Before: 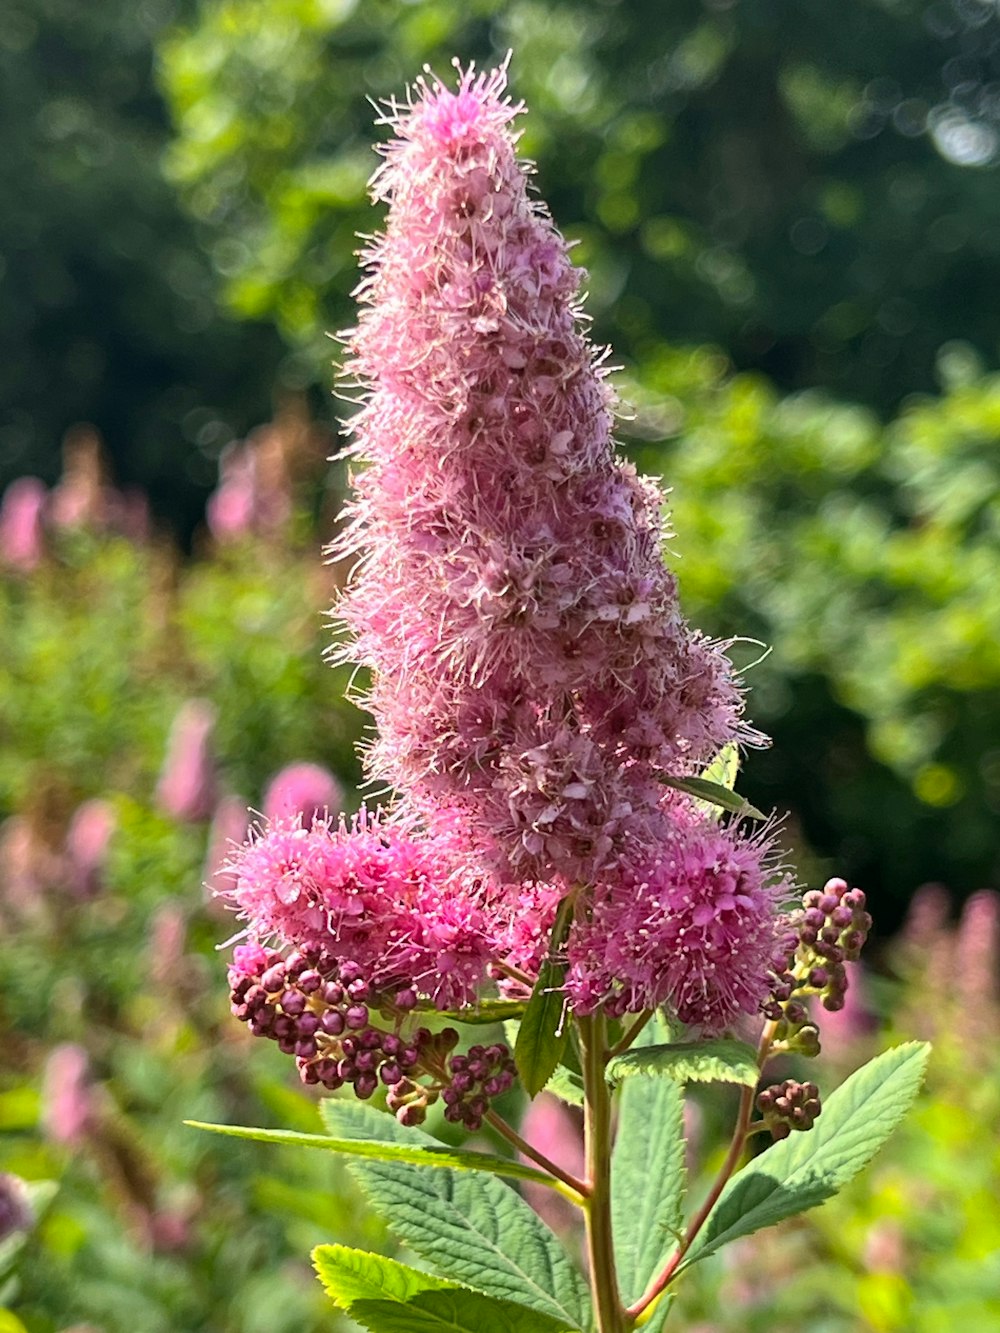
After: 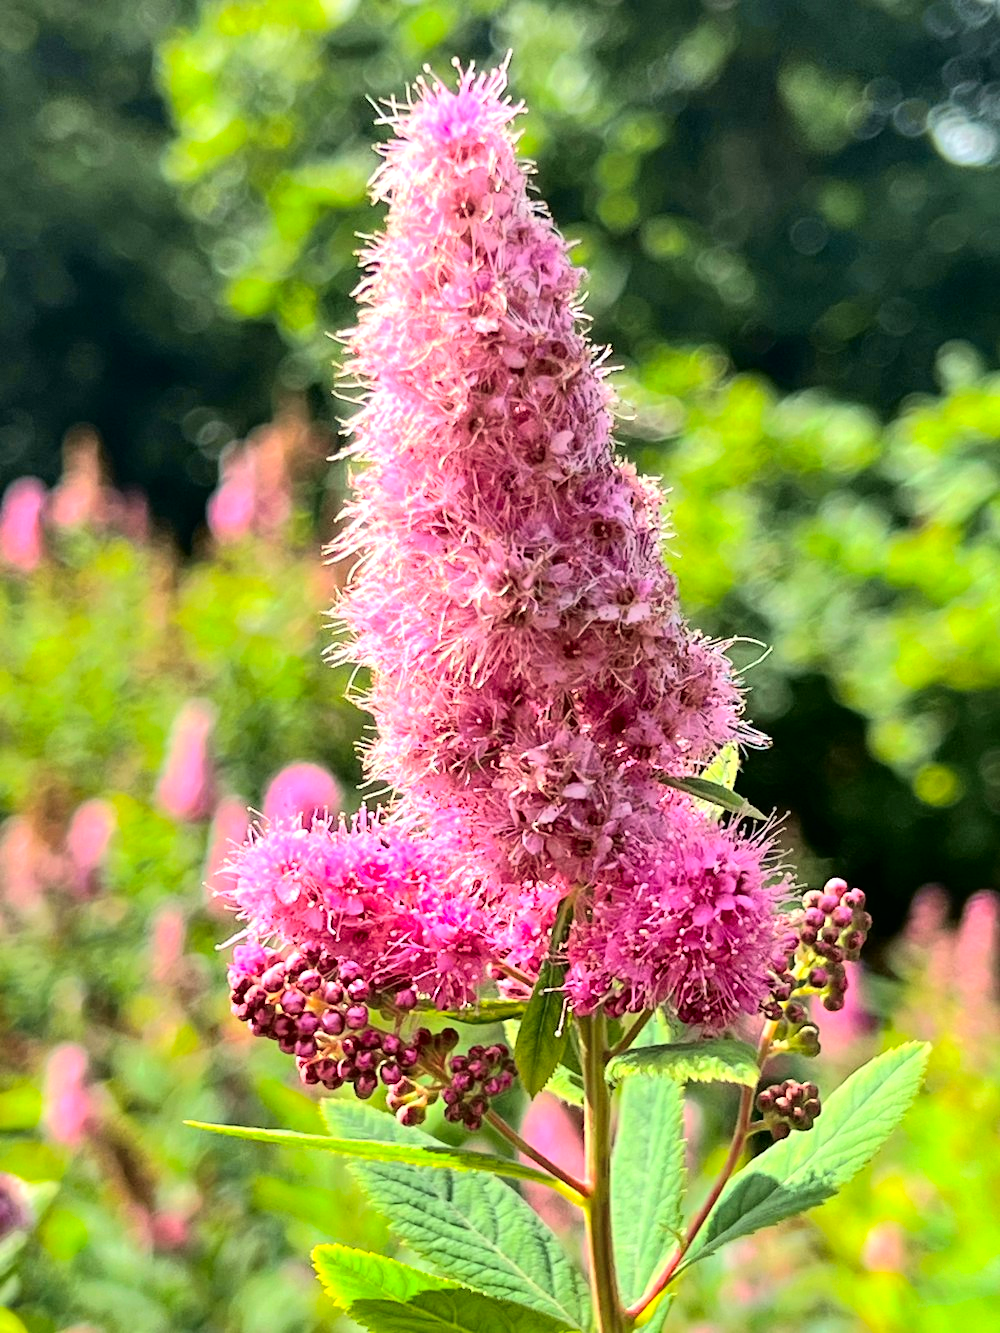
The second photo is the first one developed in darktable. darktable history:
tone curve: curves: ch0 [(0.003, 0) (0.066, 0.017) (0.163, 0.09) (0.264, 0.238) (0.395, 0.421) (0.517, 0.56) (0.688, 0.743) (0.791, 0.814) (1, 1)]; ch1 [(0, 0) (0.164, 0.115) (0.337, 0.332) (0.39, 0.398) (0.464, 0.461) (0.501, 0.5) (0.507, 0.503) (0.534, 0.537) (0.577, 0.59) (0.652, 0.681) (0.733, 0.749) (0.811, 0.796) (1, 1)]; ch2 [(0, 0) (0.337, 0.382) (0.464, 0.476) (0.501, 0.502) (0.527, 0.54) (0.551, 0.565) (0.6, 0.59) (0.687, 0.675) (1, 1)], color space Lab, independent channels, preserve colors none
tone equalizer: -8 EV -0.416 EV, -7 EV -0.376 EV, -6 EV -0.36 EV, -5 EV -0.262 EV, -3 EV 0.199 EV, -2 EV 0.343 EV, -1 EV 0.414 EV, +0 EV 0.424 EV, edges refinement/feathering 500, mask exposure compensation -1.57 EV, preserve details no
exposure: exposure -0.069 EV, compensate exposure bias true, compensate highlight preservation false
contrast brightness saturation: contrast 0.066, brightness 0.179, saturation 0.415
